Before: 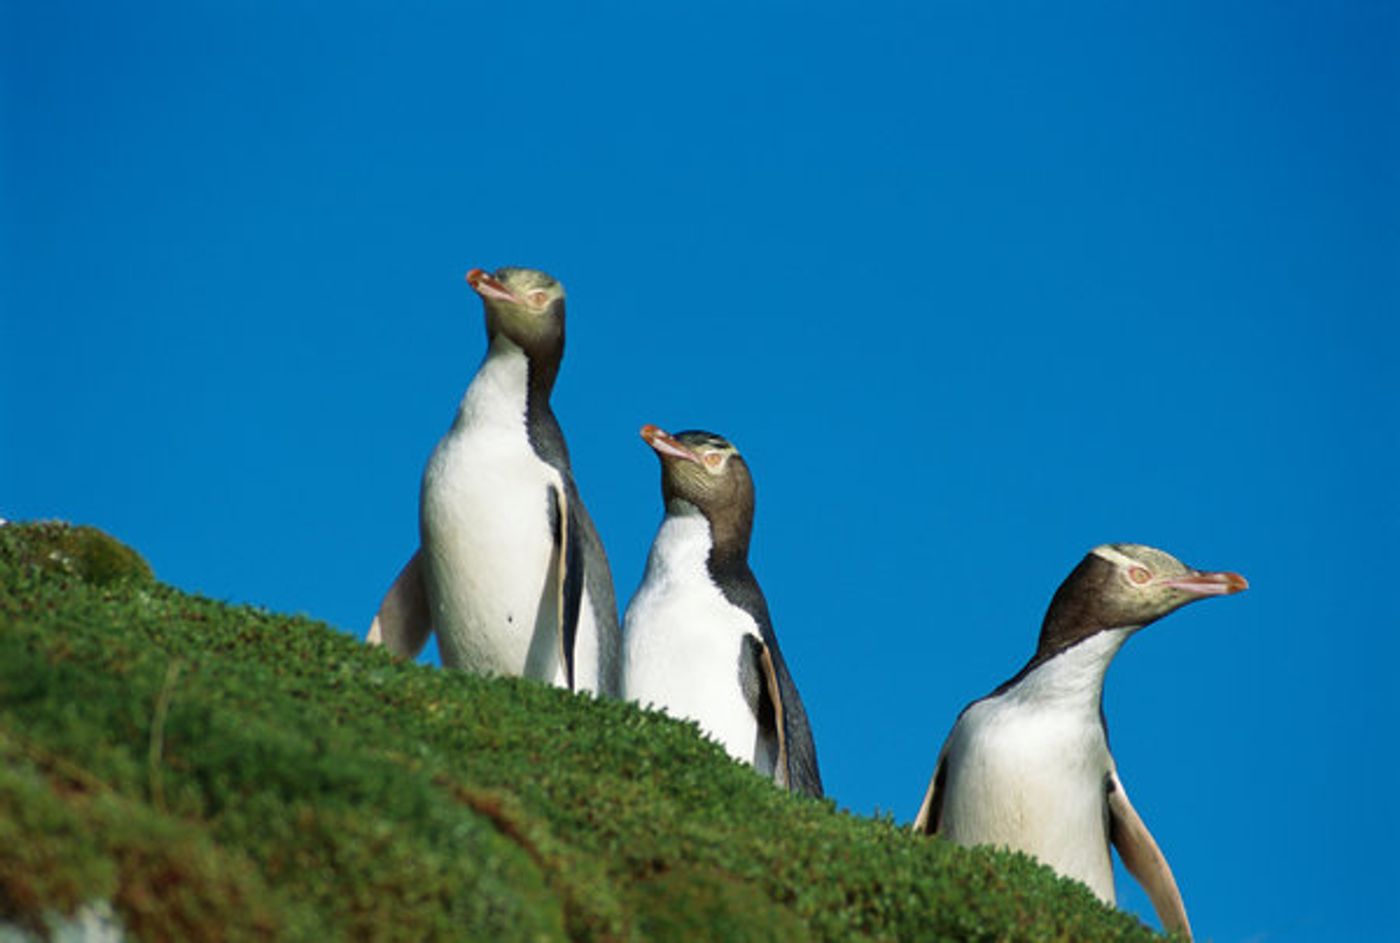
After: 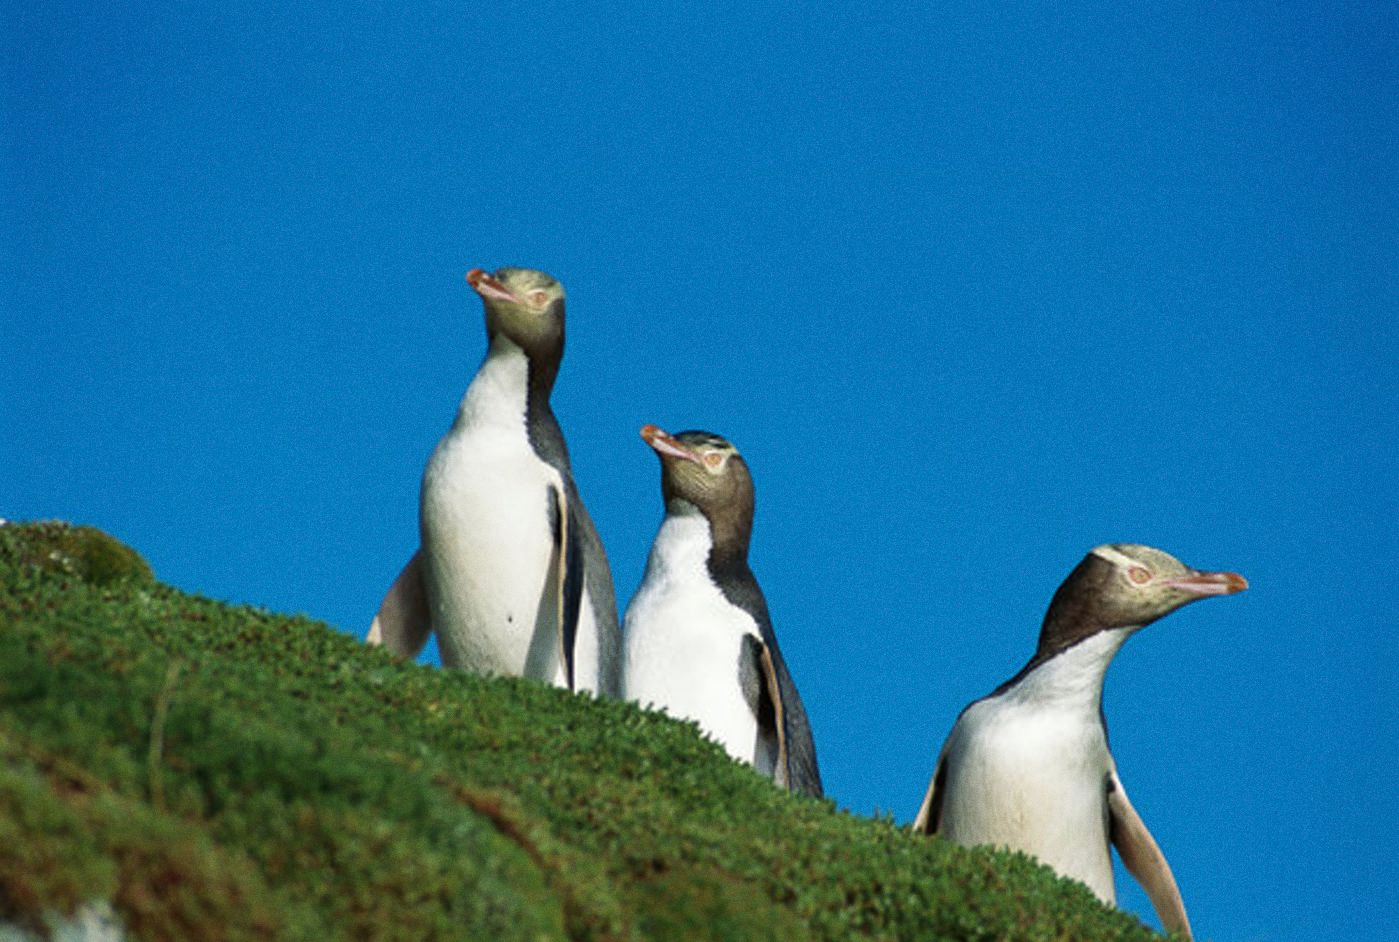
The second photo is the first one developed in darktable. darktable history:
grain: coarseness 7.08 ISO, strength 21.67%, mid-tones bias 59.58%
color zones: curves: ch1 [(0, 0.469) (0.001, 0.469) (0.12, 0.446) (0.248, 0.469) (0.5, 0.5) (0.748, 0.5) (0.999, 0.469) (1, 0.469)]
